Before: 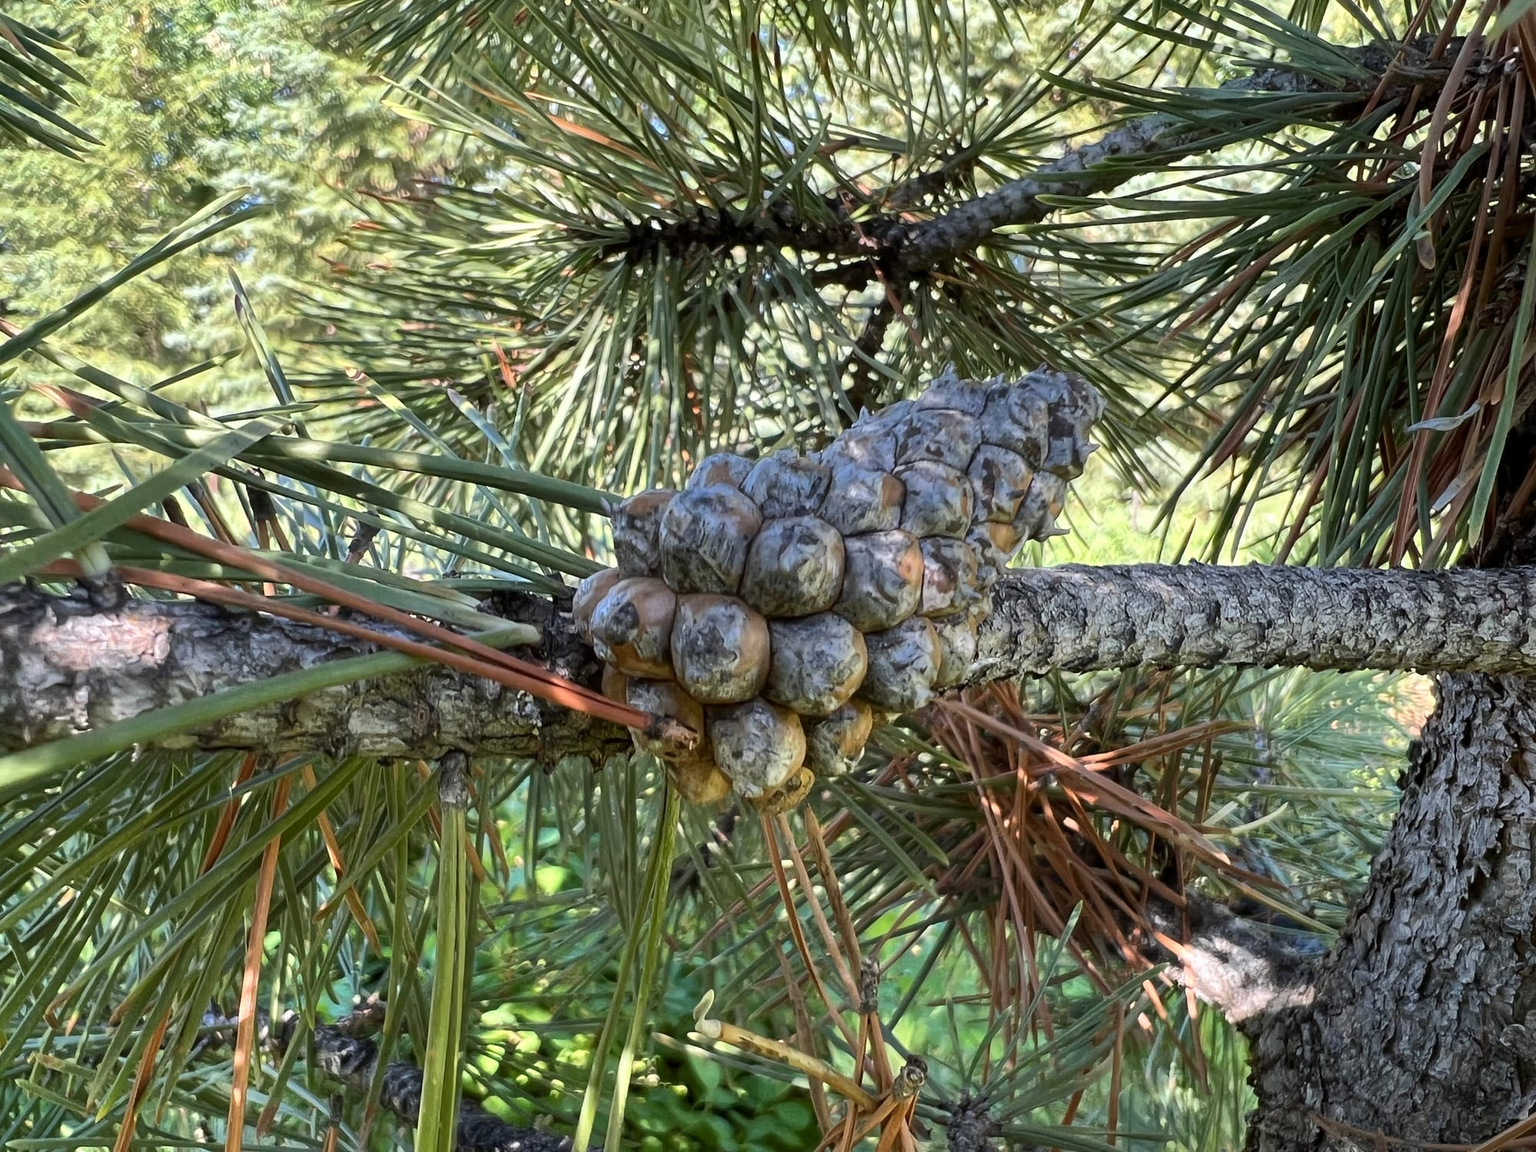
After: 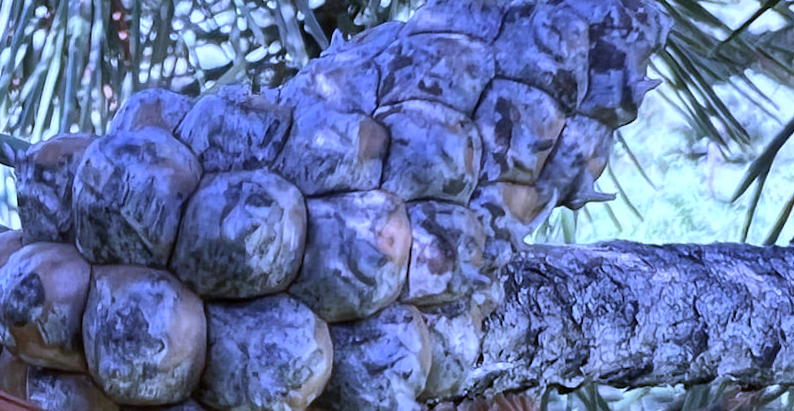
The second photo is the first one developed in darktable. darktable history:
color correction: saturation 0.8
contrast brightness saturation: saturation -0.05
crop: left 31.751%, top 32.172%, right 27.8%, bottom 35.83%
rotate and perspective: rotation 1.69°, lens shift (vertical) -0.023, lens shift (horizontal) -0.291, crop left 0.025, crop right 0.988, crop top 0.092, crop bottom 0.842
color calibration: output R [1.063, -0.012, -0.003, 0], output B [-0.079, 0.047, 1, 0], illuminant custom, x 0.46, y 0.43, temperature 2642.66 K
shadows and highlights: shadows 20.91, highlights -82.73, soften with gaussian
